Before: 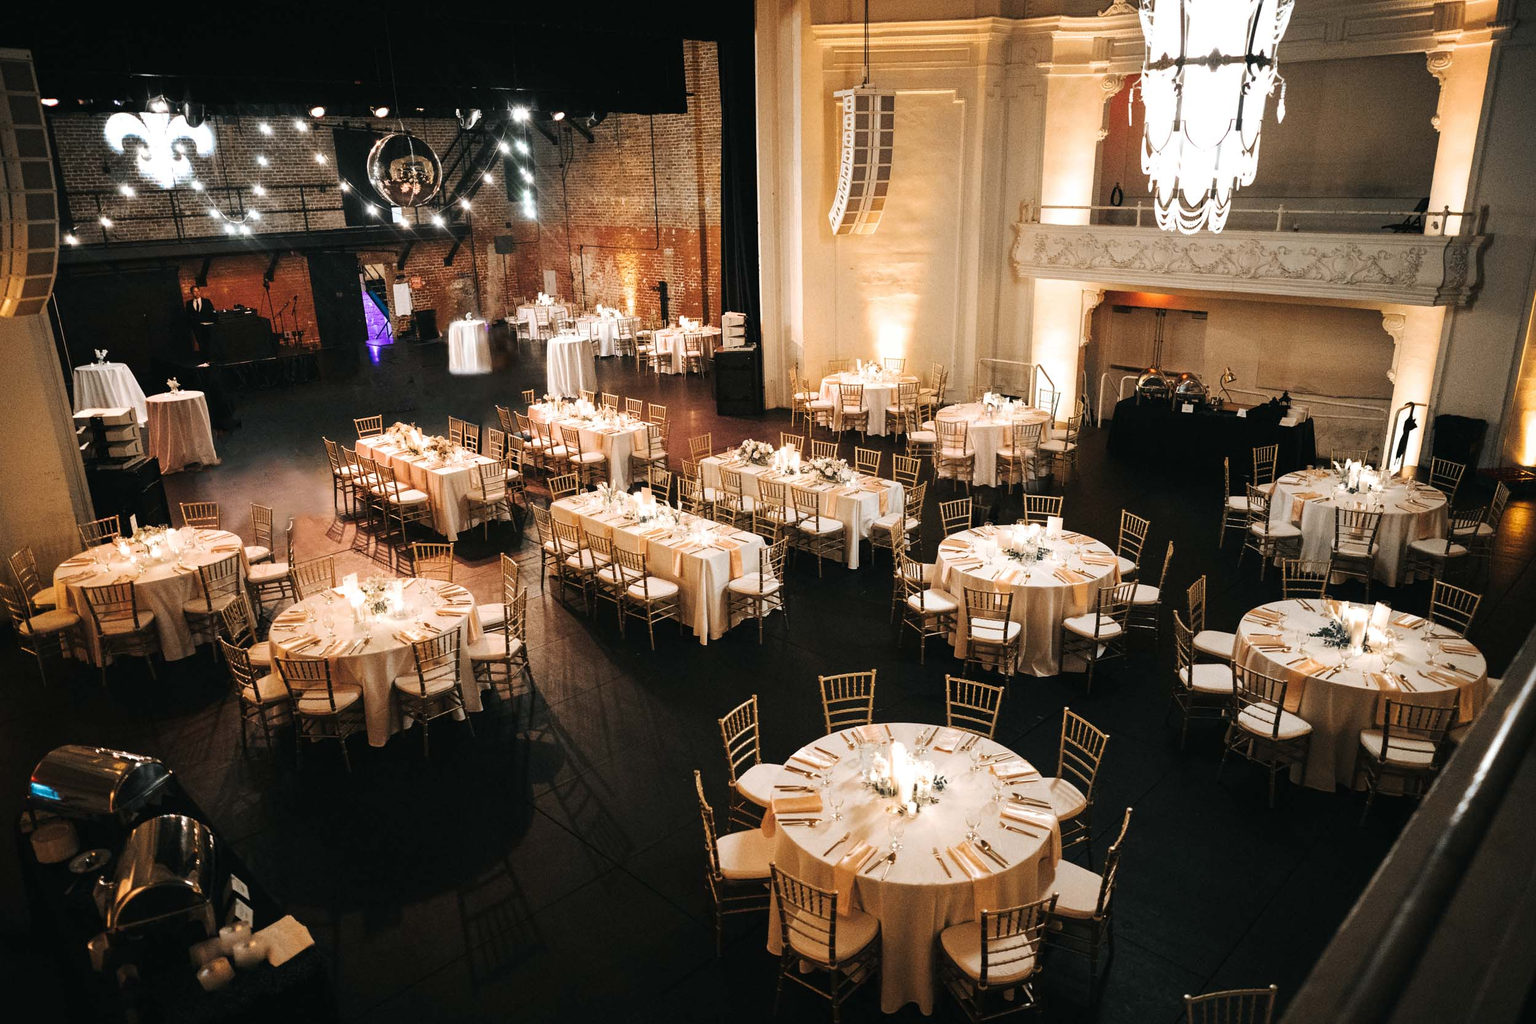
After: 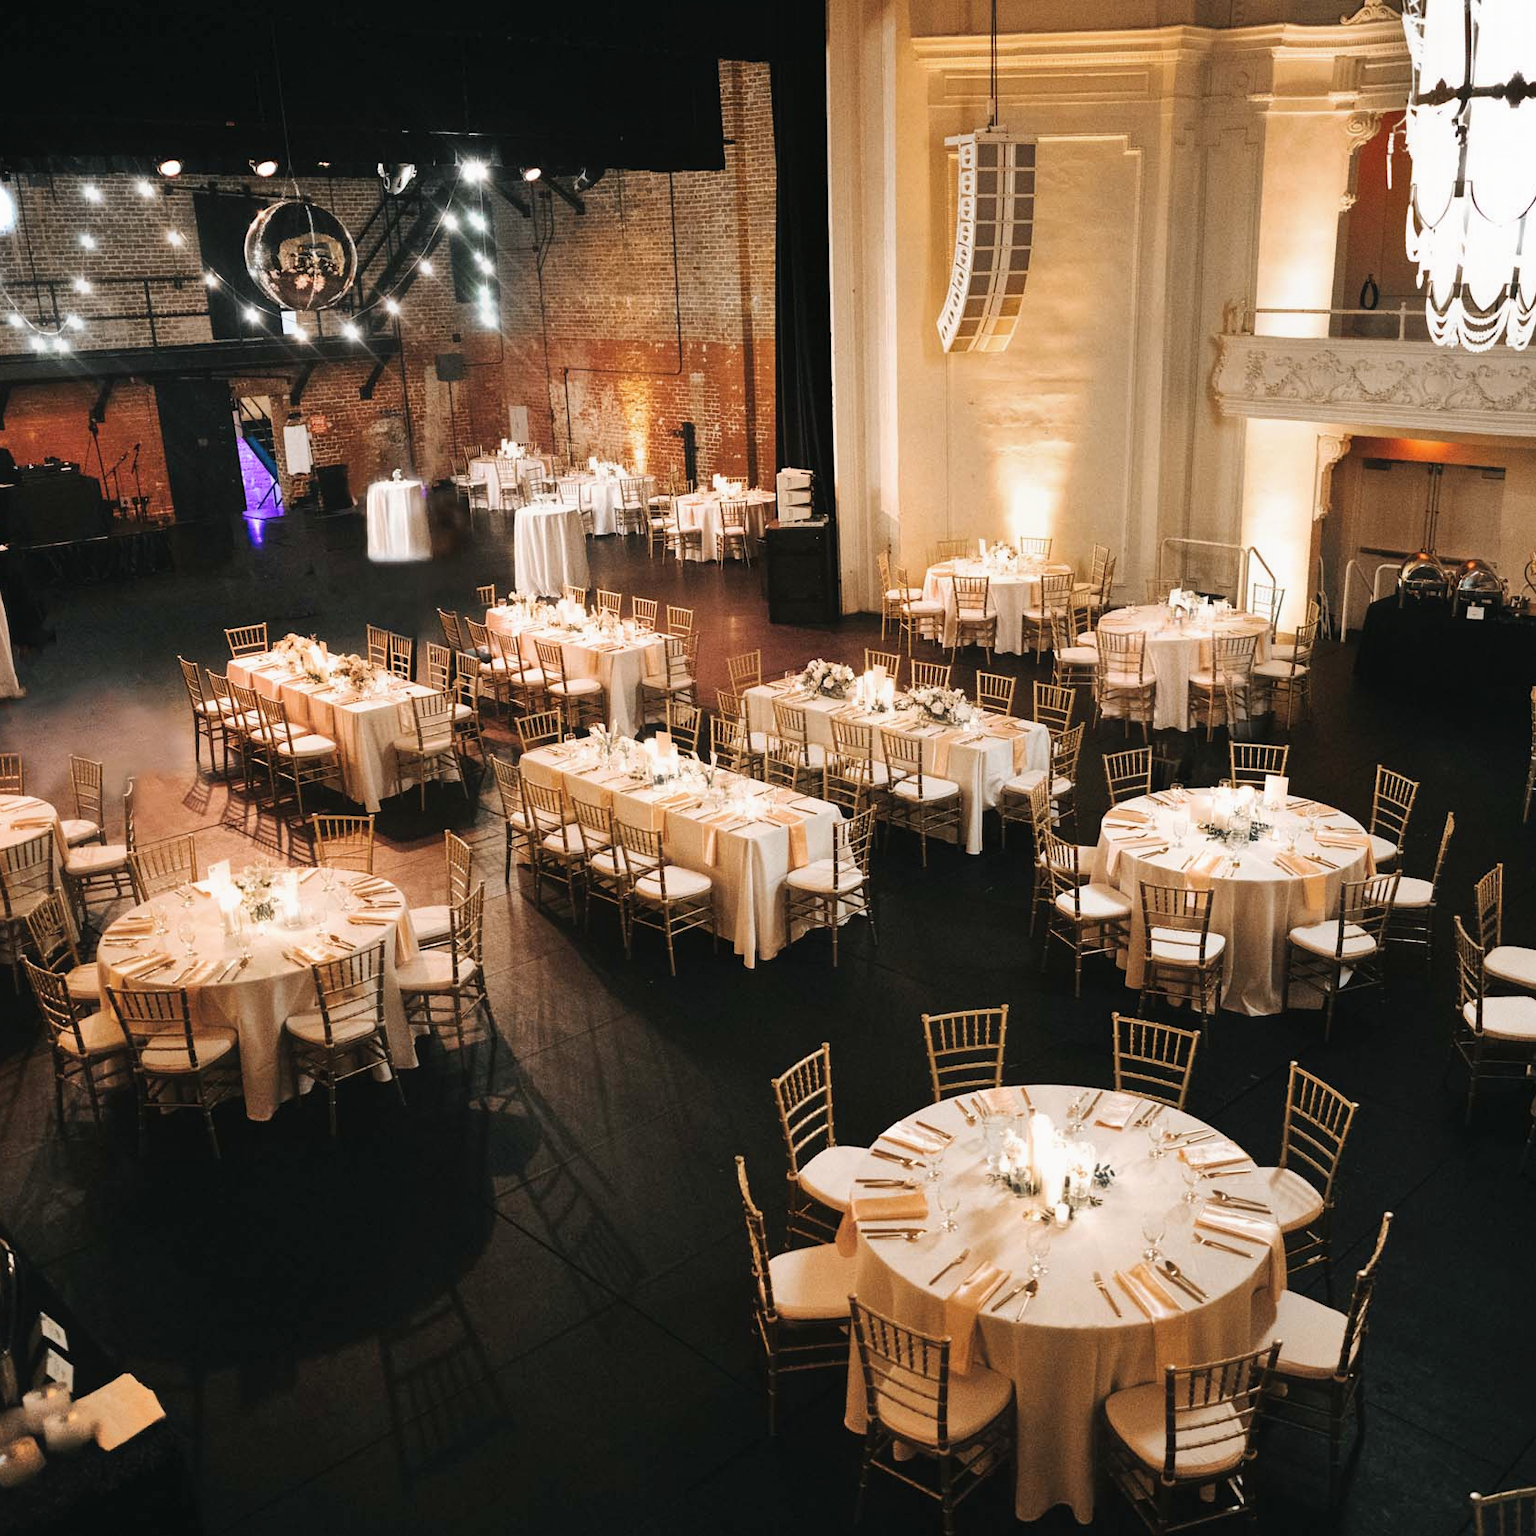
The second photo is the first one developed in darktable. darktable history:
crop and rotate: left 13.342%, right 19.991%
shadows and highlights: shadows 40, highlights -54, highlights color adjustment 46%, low approximation 0.01, soften with gaussian
contrast equalizer: octaves 7, y [[0.6 ×6], [0.55 ×6], [0 ×6], [0 ×6], [0 ×6]], mix -0.3
tone equalizer: on, module defaults
